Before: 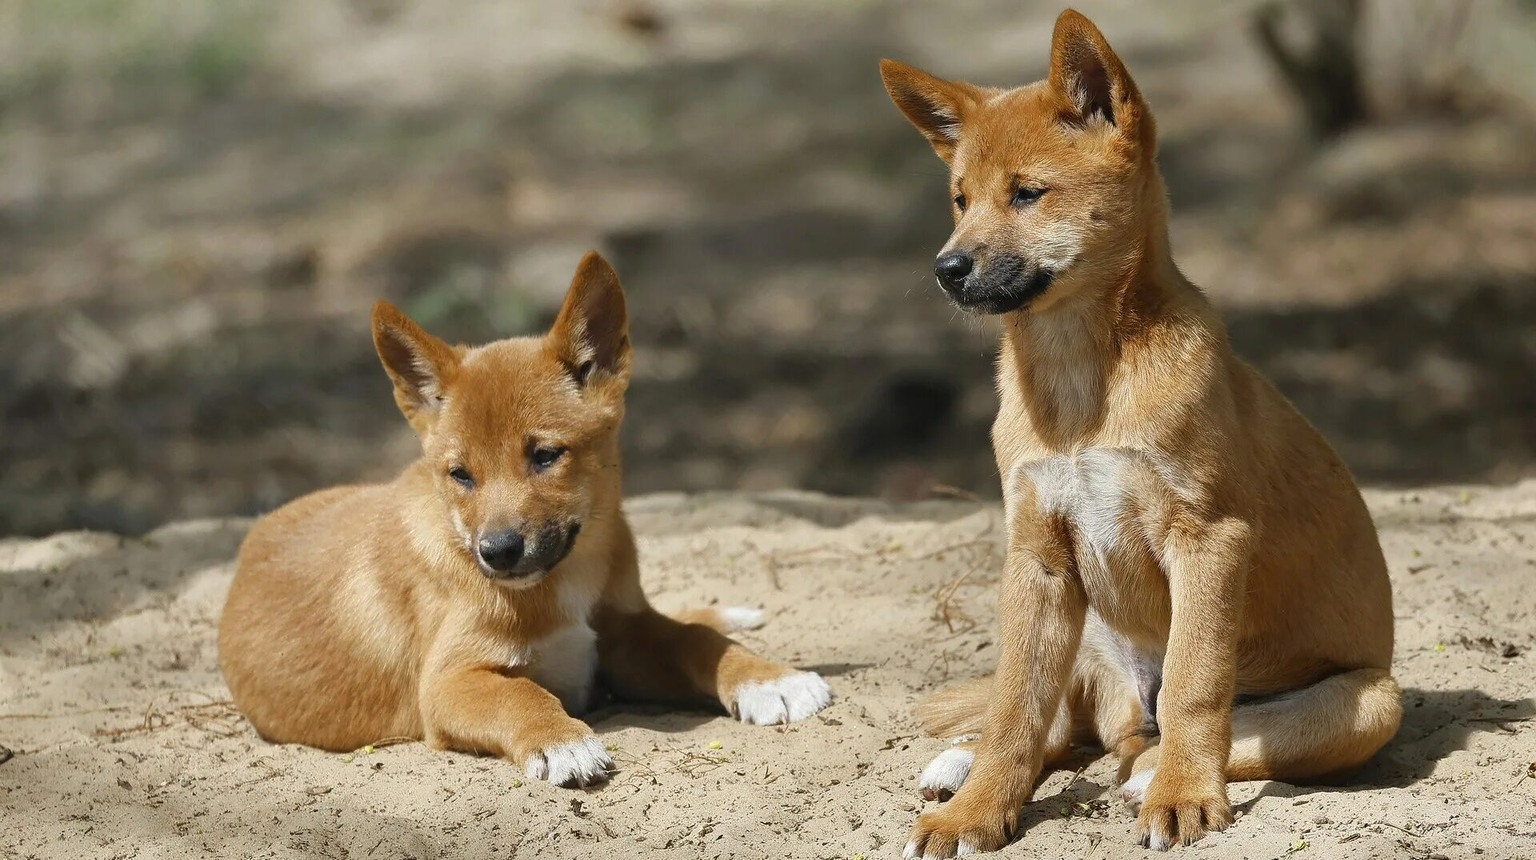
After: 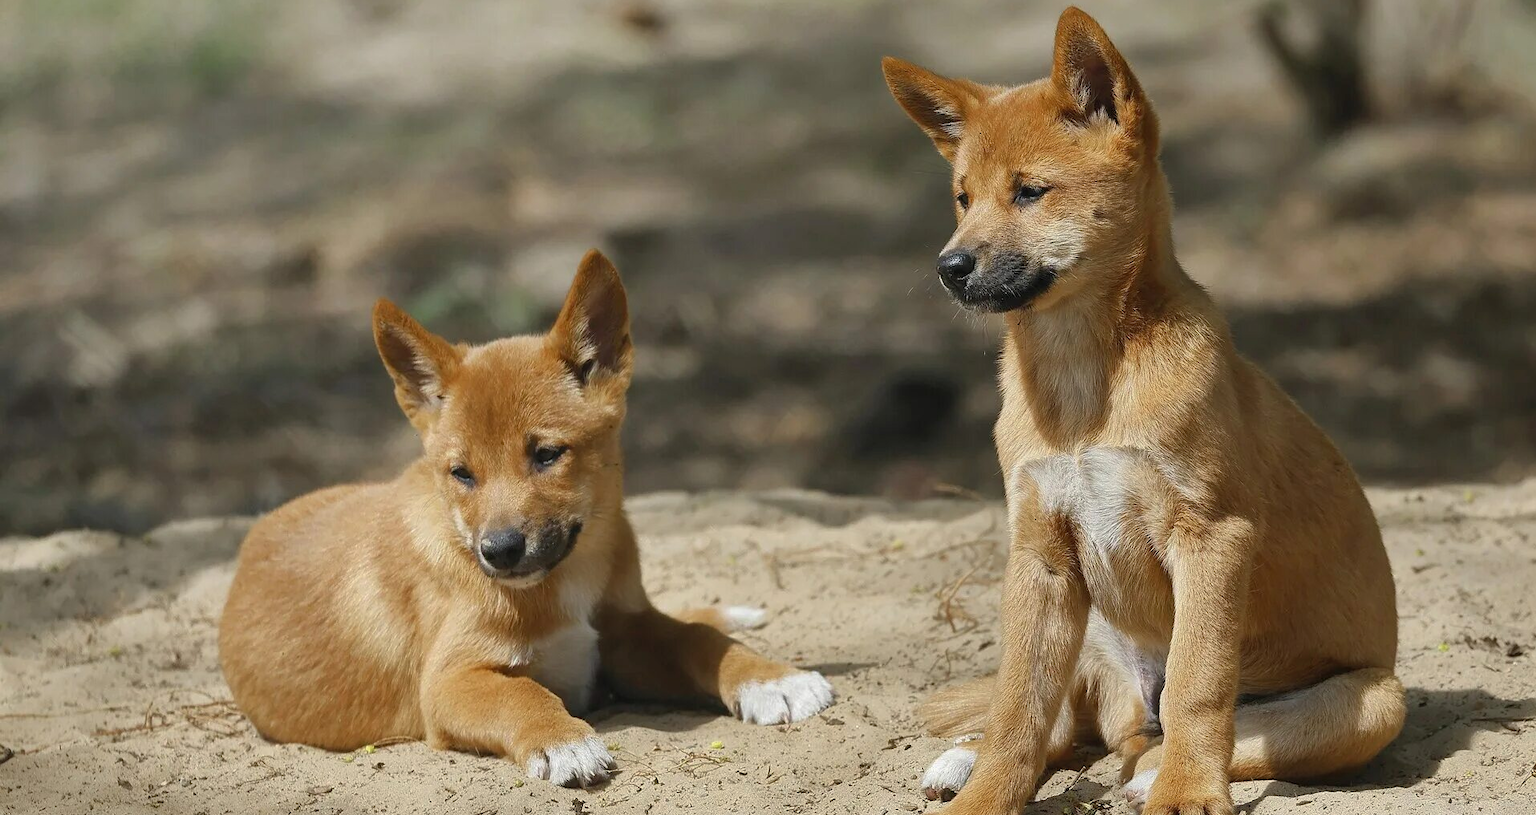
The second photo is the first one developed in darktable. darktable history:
crop: top 0.322%, right 0.258%, bottom 5.029%
shadows and highlights: shadows 30.14
